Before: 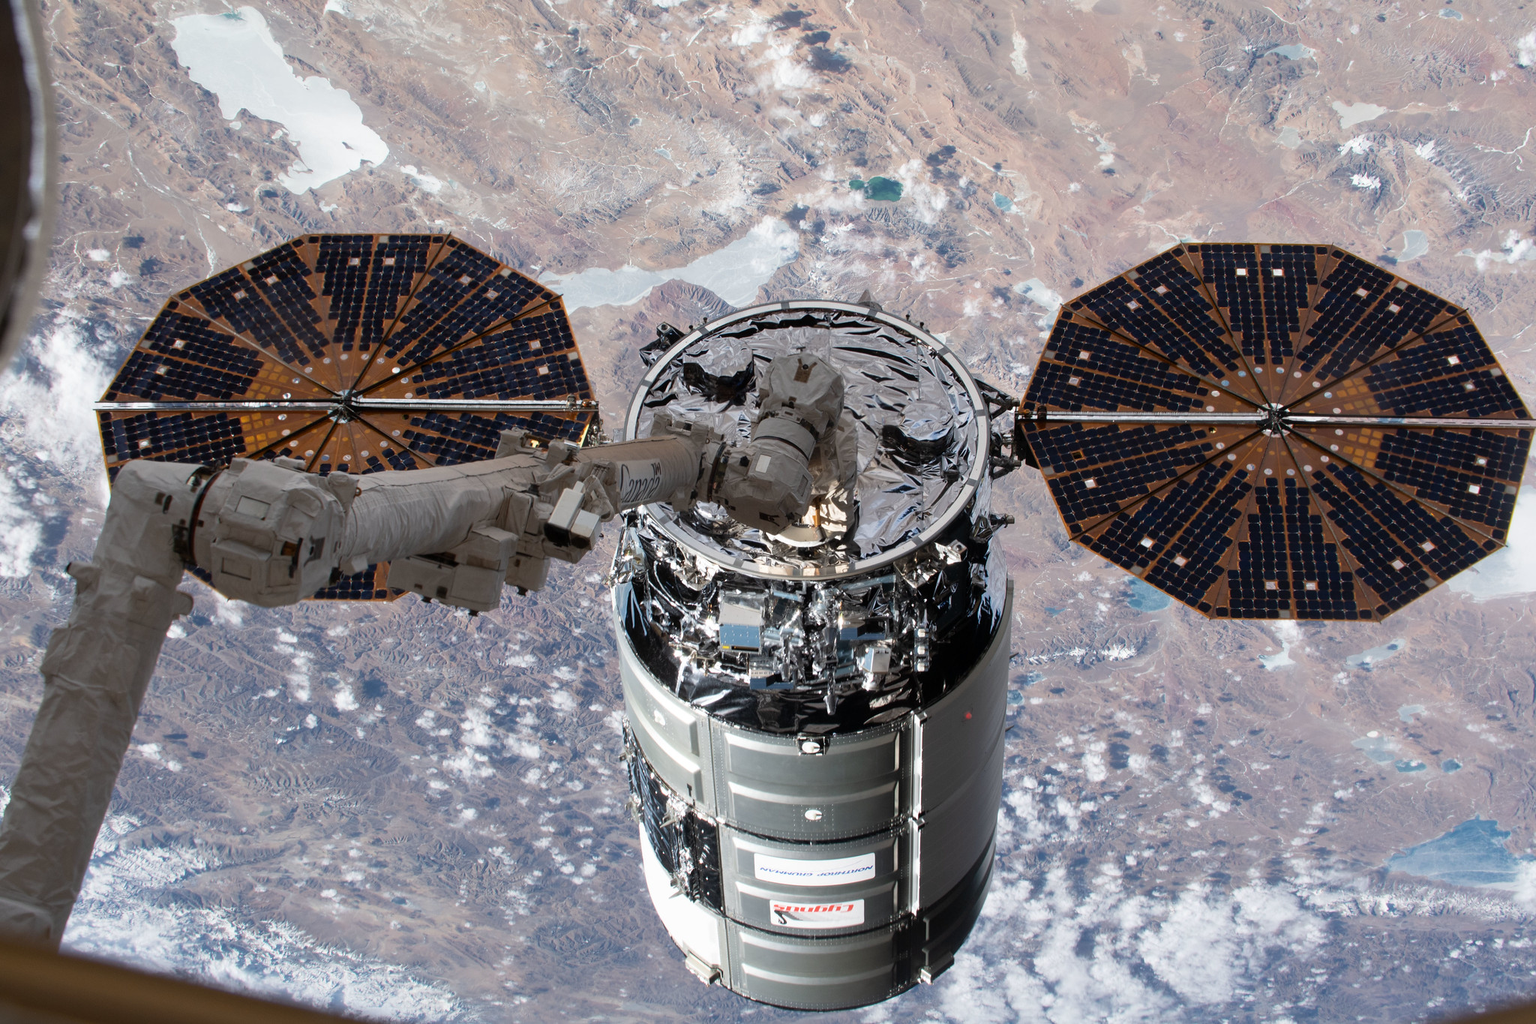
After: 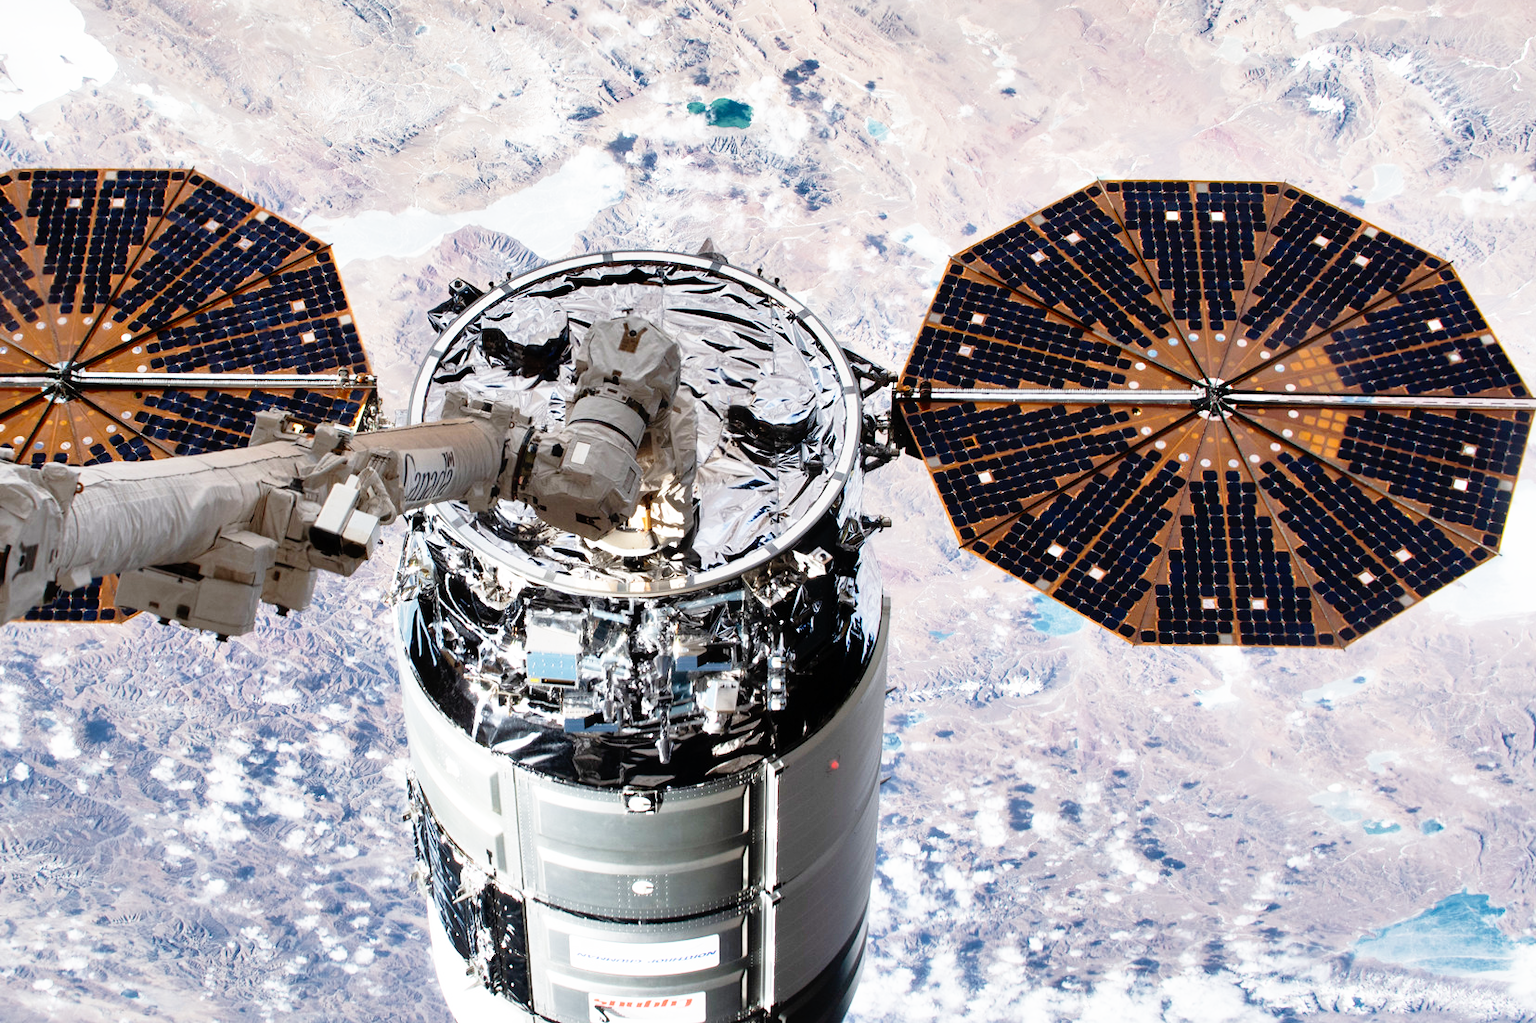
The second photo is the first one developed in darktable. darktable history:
crop: left 19.159%, top 9.58%, bottom 9.58%
base curve: curves: ch0 [(0, 0) (0.012, 0.01) (0.073, 0.168) (0.31, 0.711) (0.645, 0.957) (1, 1)], preserve colors none
shadows and highlights: shadows color adjustment 97.66%, soften with gaussian
